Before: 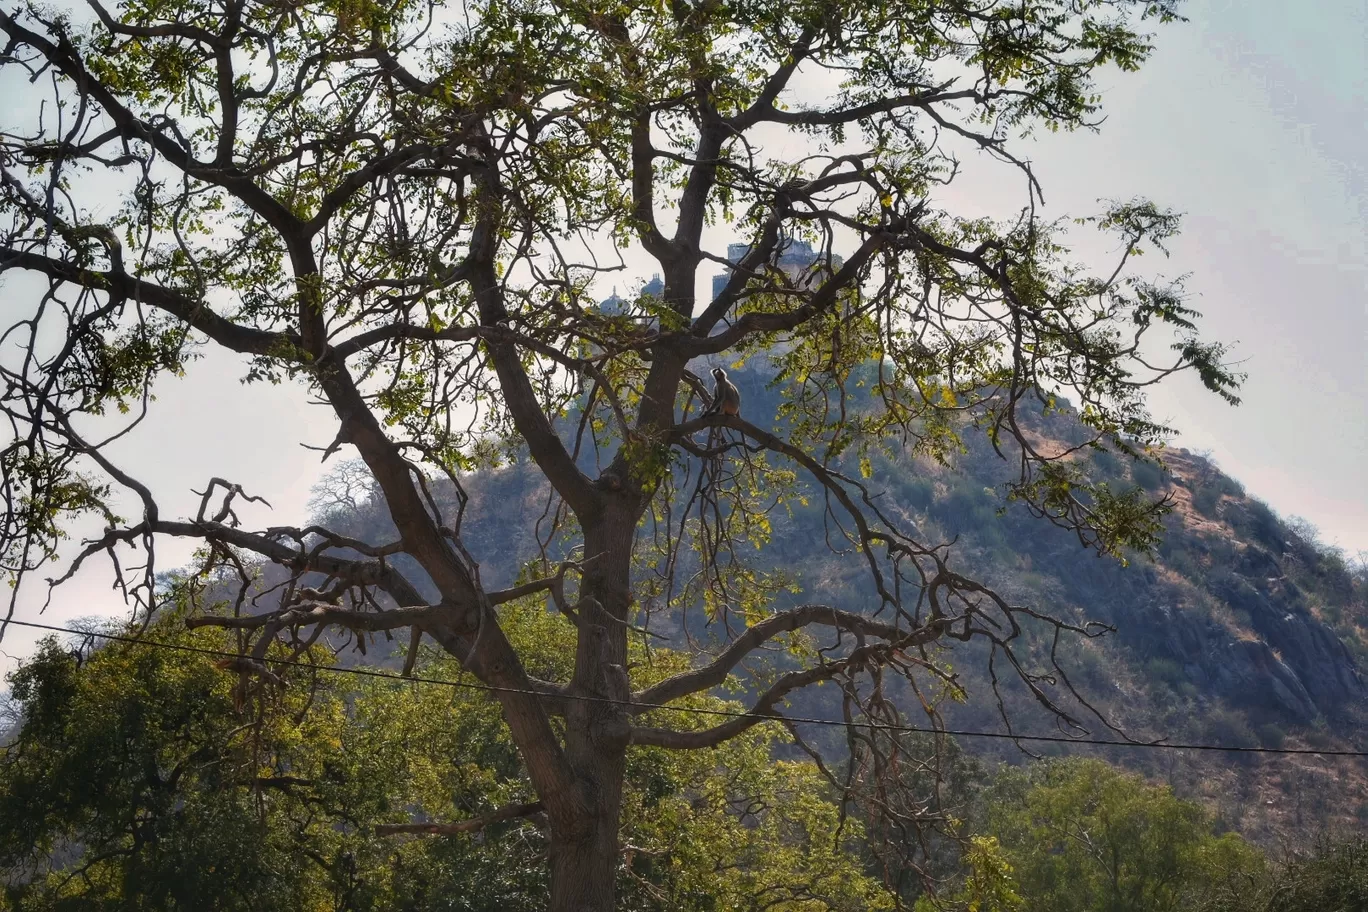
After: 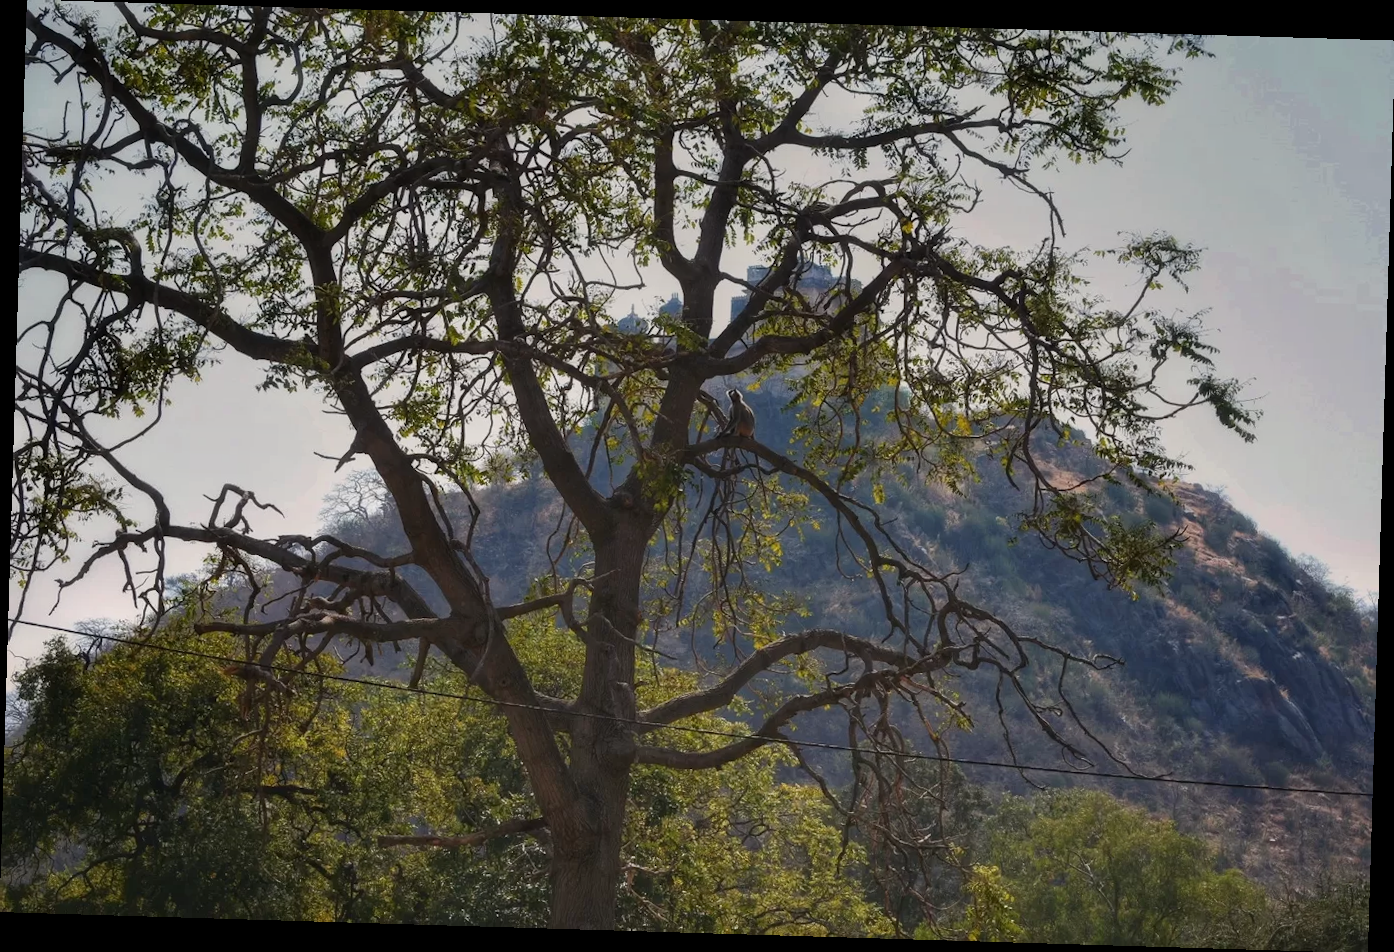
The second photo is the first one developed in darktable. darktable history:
rotate and perspective: rotation 1.72°, automatic cropping off
graduated density: on, module defaults
